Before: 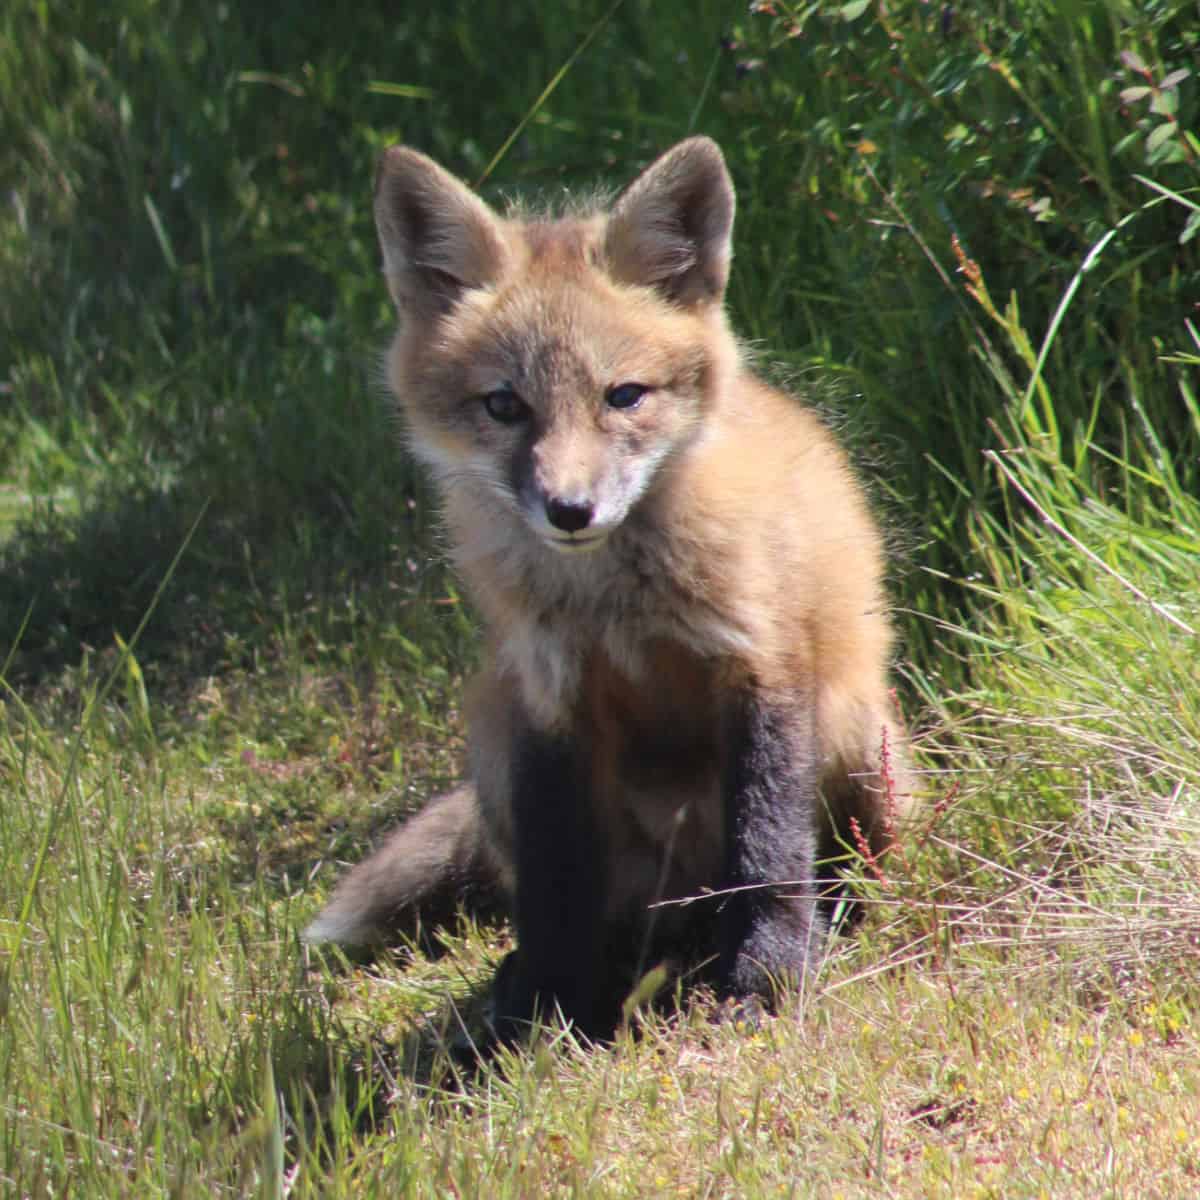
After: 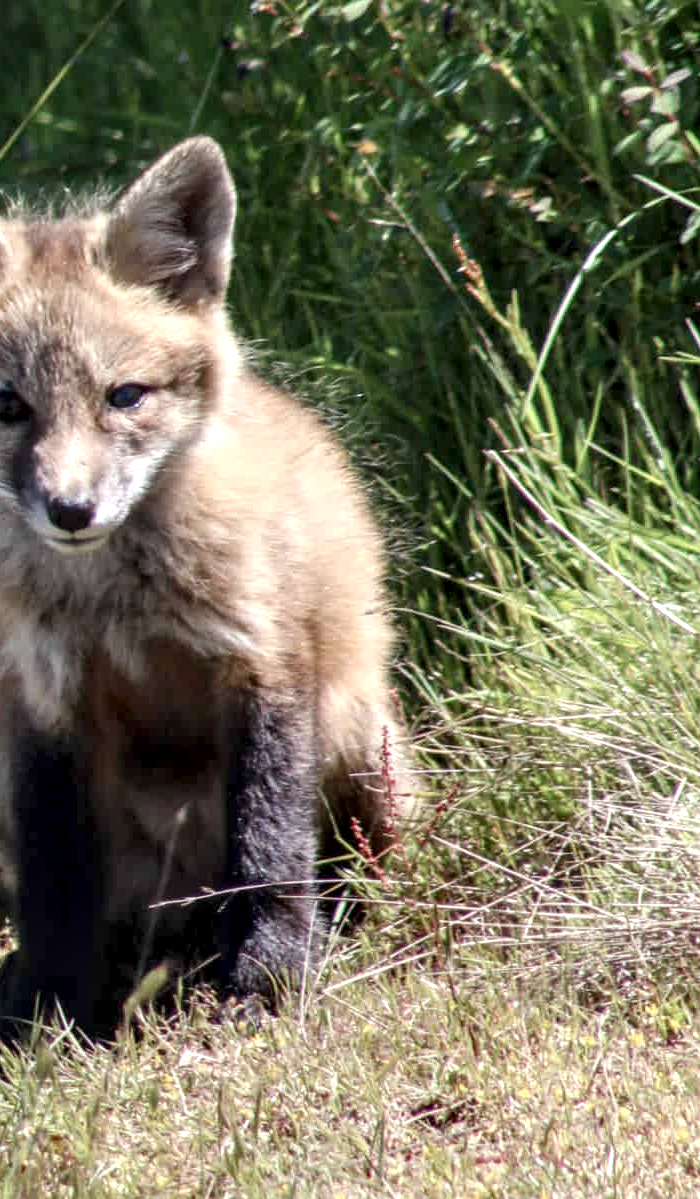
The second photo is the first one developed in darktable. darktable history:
crop: left 41.646%
local contrast: highlights 79%, shadows 56%, detail 175%, midtone range 0.432
color balance rgb: white fulcrum 0.071 EV, linear chroma grading › shadows -2.064%, linear chroma grading › highlights -14.581%, linear chroma grading › global chroma -9.638%, linear chroma grading › mid-tones -10.222%, perceptual saturation grading › global saturation 14.289%, perceptual saturation grading › highlights -25.143%, perceptual saturation grading › shadows 25.717%
